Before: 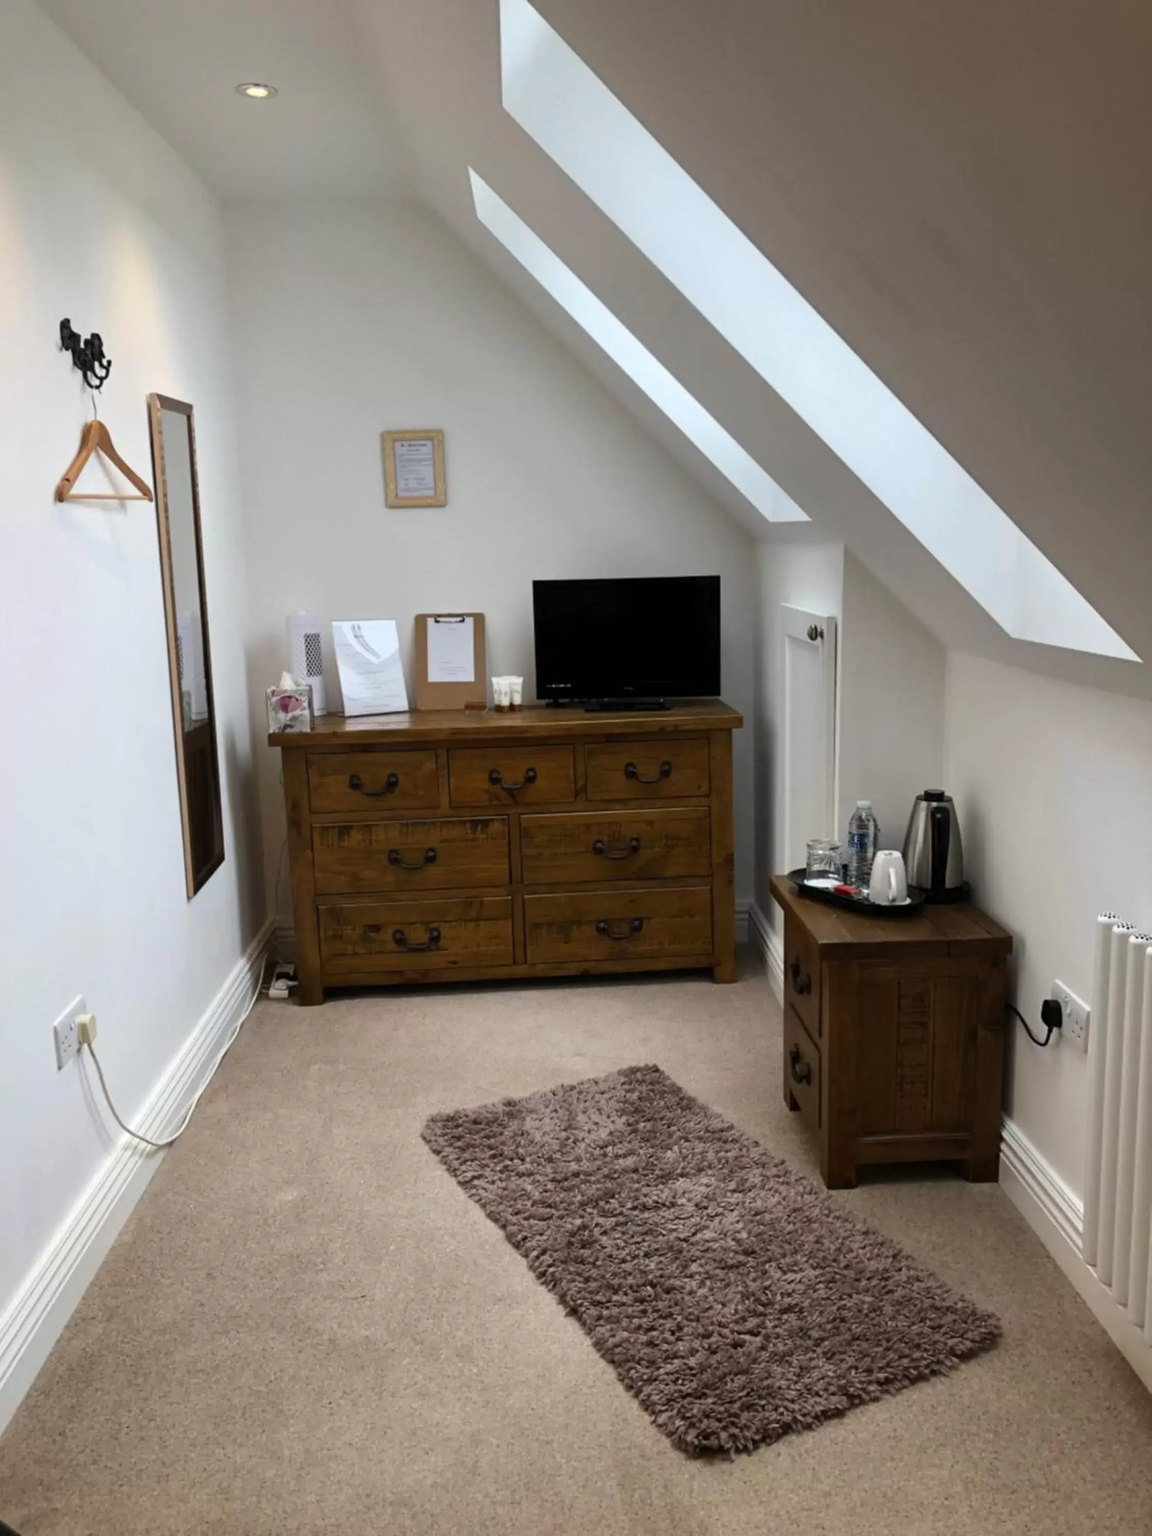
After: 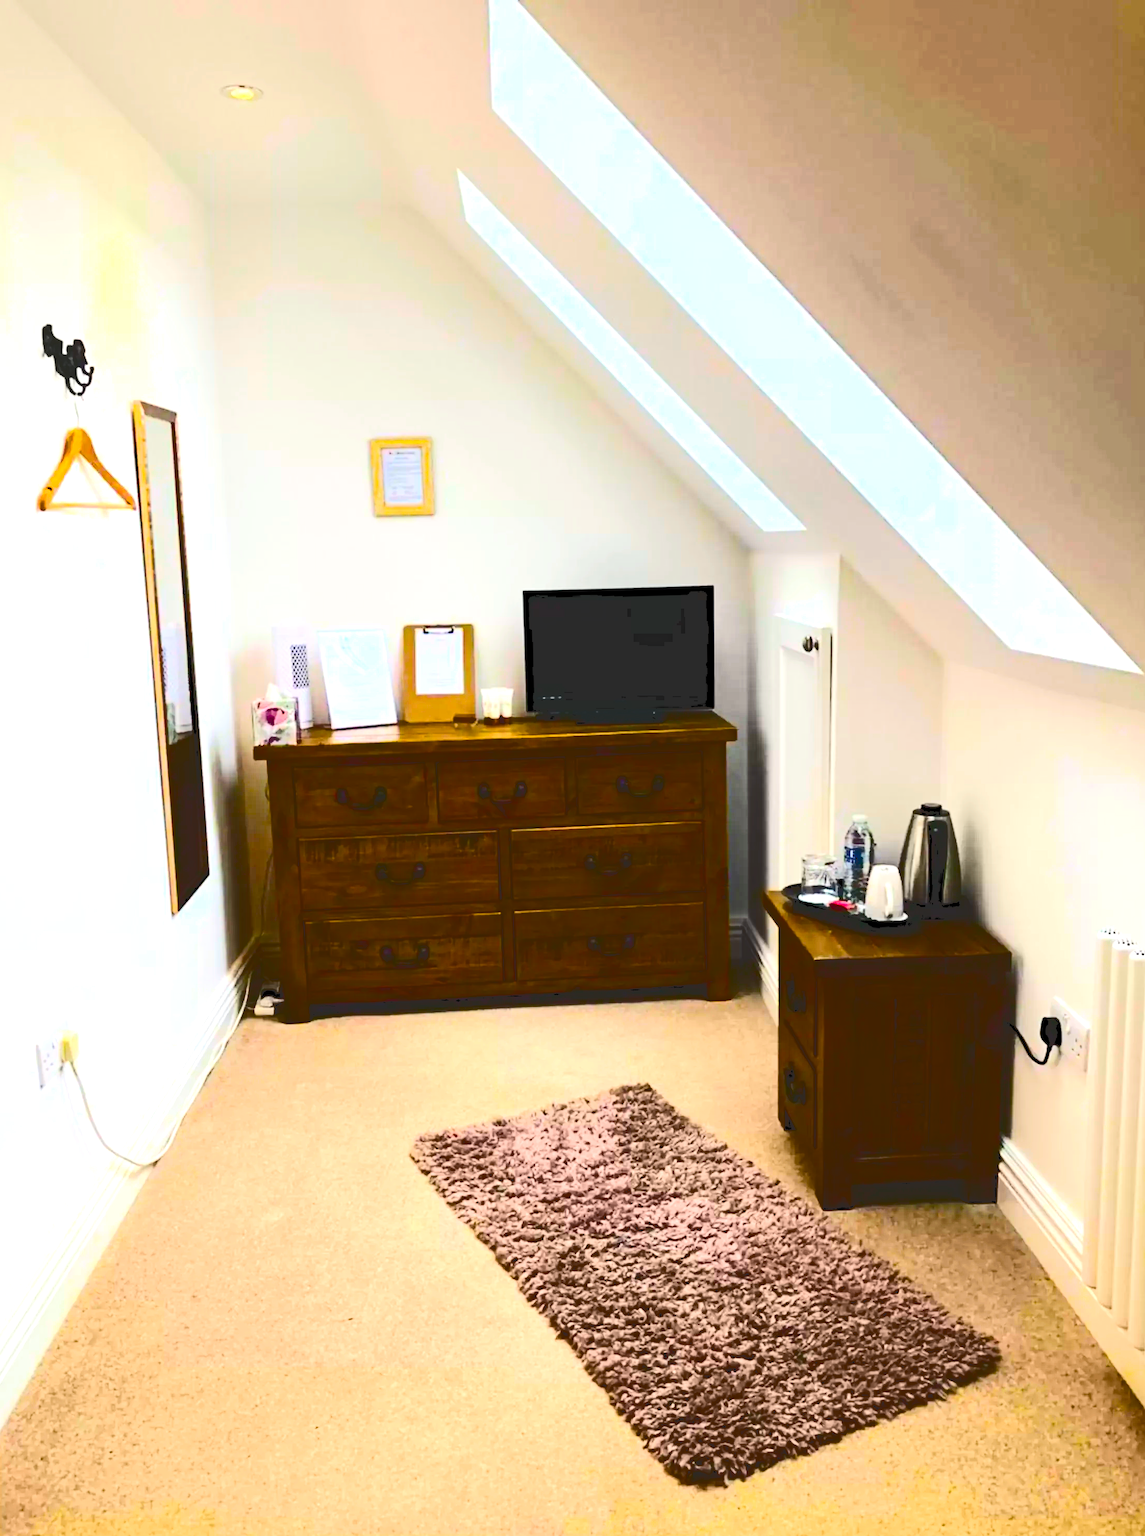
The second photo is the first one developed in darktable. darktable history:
color balance rgb: shadows lift › chroma 1.82%, shadows lift › hue 261.94°, perceptual saturation grading › global saturation 65.294%, perceptual saturation grading › highlights 51.096%, perceptual saturation grading › shadows 29.633%, global vibrance 12.683%
haze removal: compatibility mode true, adaptive false
contrast brightness saturation: contrast 0.287
exposure: black level correction 0, exposure 1.096 EV, compensate highlight preservation false
crop and rotate: left 1.662%, right 0.573%, bottom 1.684%
tone curve: curves: ch0 [(0, 0) (0.003, 0.17) (0.011, 0.17) (0.025, 0.17) (0.044, 0.168) (0.069, 0.167) (0.1, 0.173) (0.136, 0.181) (0.177, 0.199) (0.224, 0.226) (0.277, 0.271) (0.335, 0.333) (0.399, 0.419) (0.468, 0.52) (0.543, 0.621) (0.623, 0.716) (0.709, 0.795) (0.801, 0.867) (0.898, 0.914) (1, 1)], color space Lab, independent channels, preserve colors none
